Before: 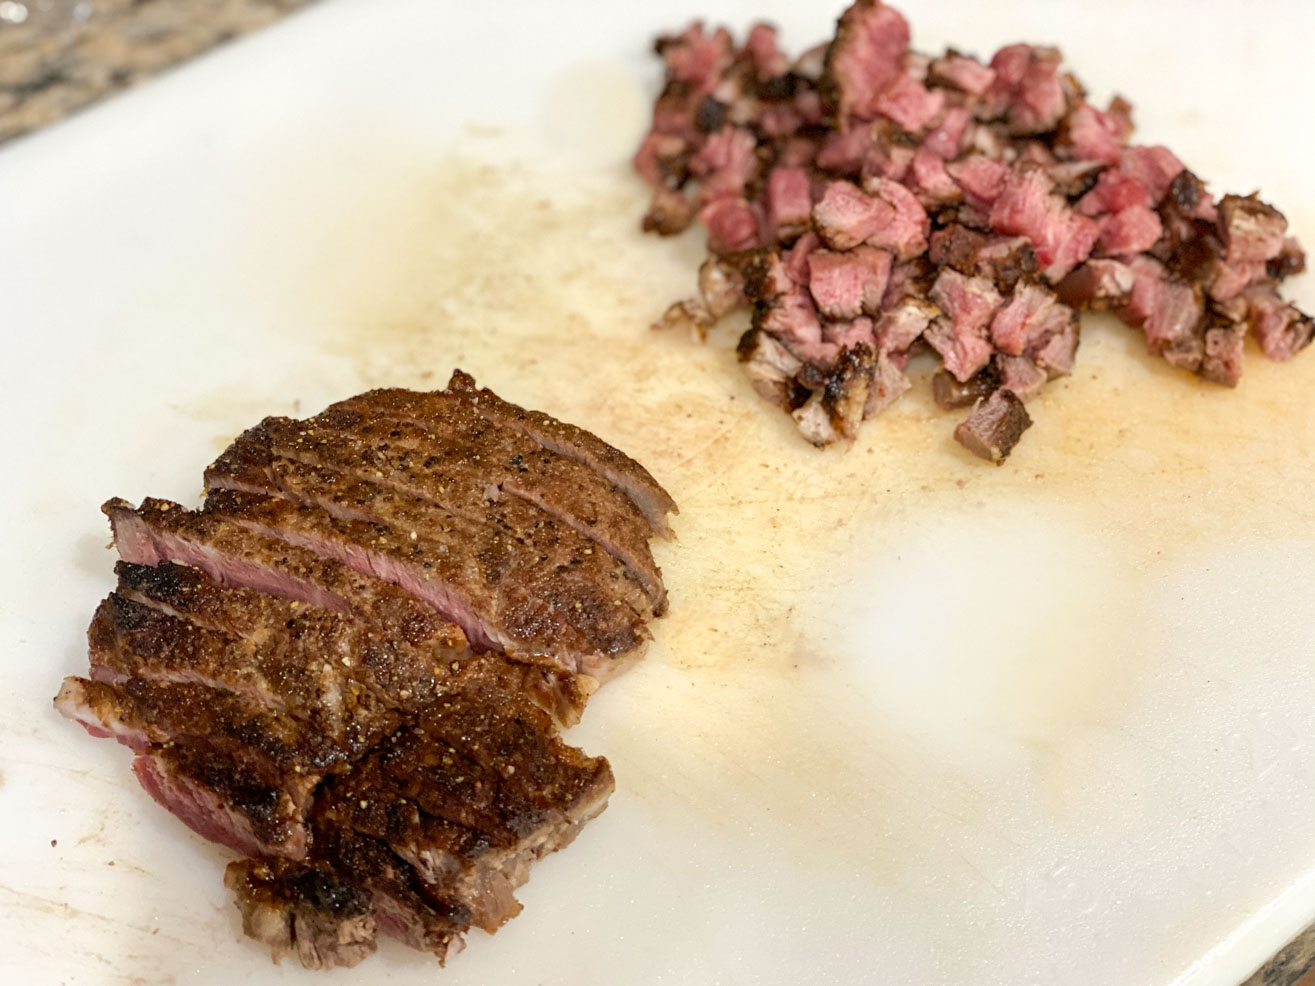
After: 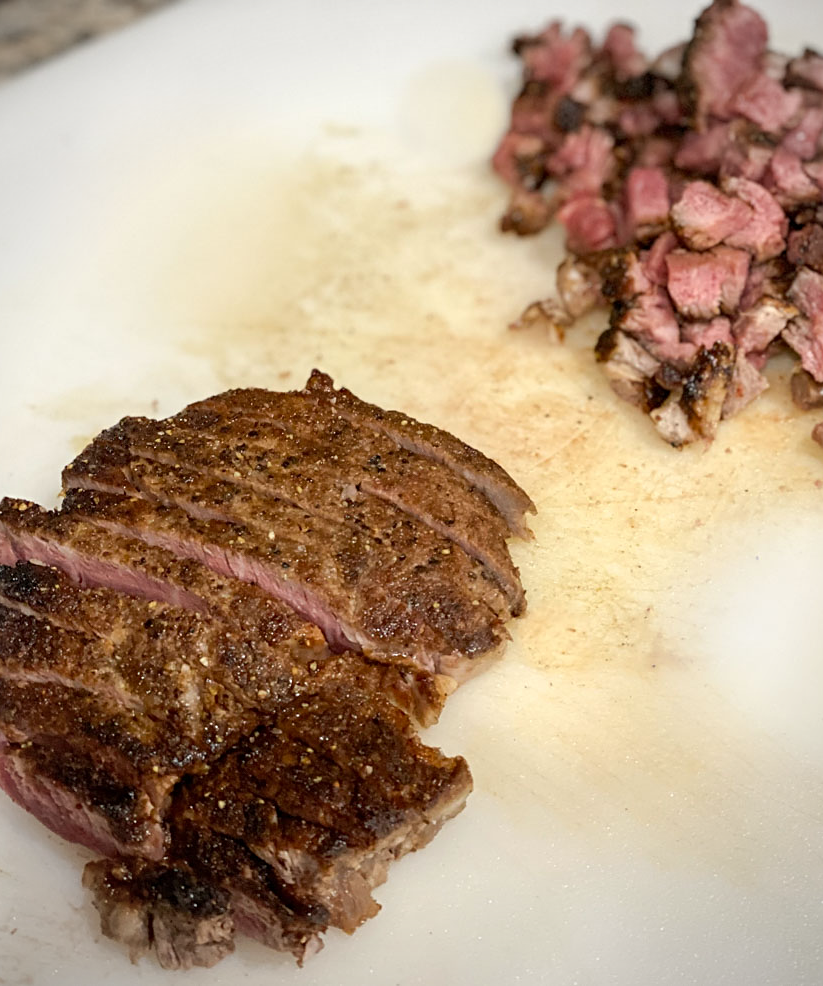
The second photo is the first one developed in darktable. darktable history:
crop: left 10.837%, right 26.56%
sharpen: amount 0.209
vignetting: fall-off radius 63.43%
